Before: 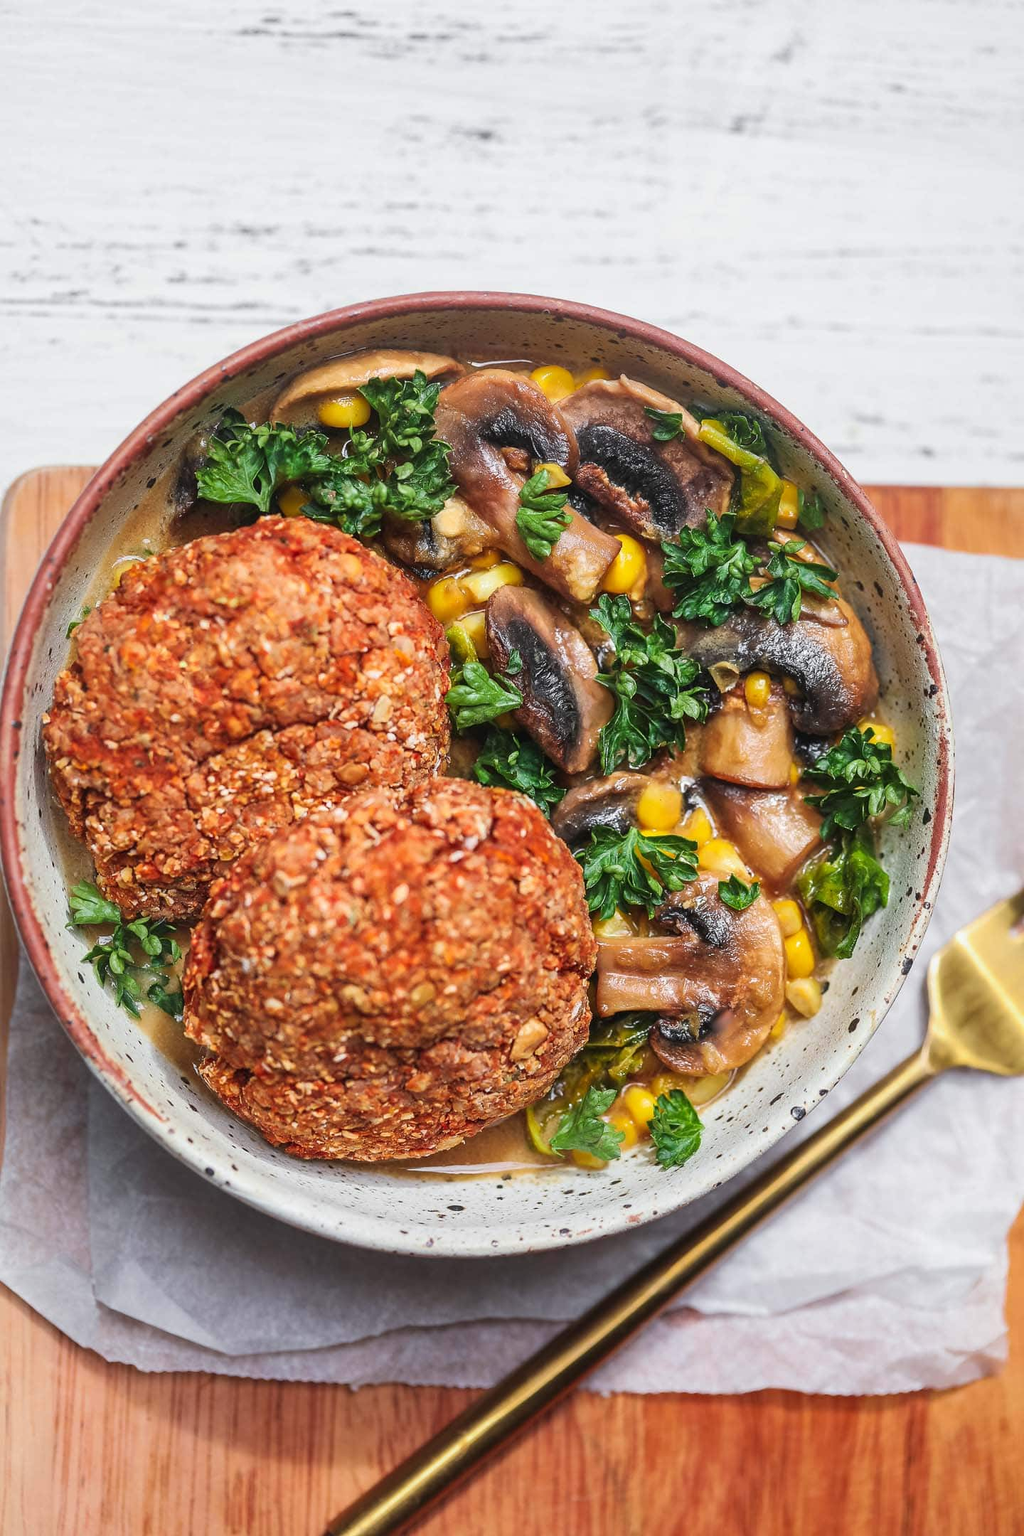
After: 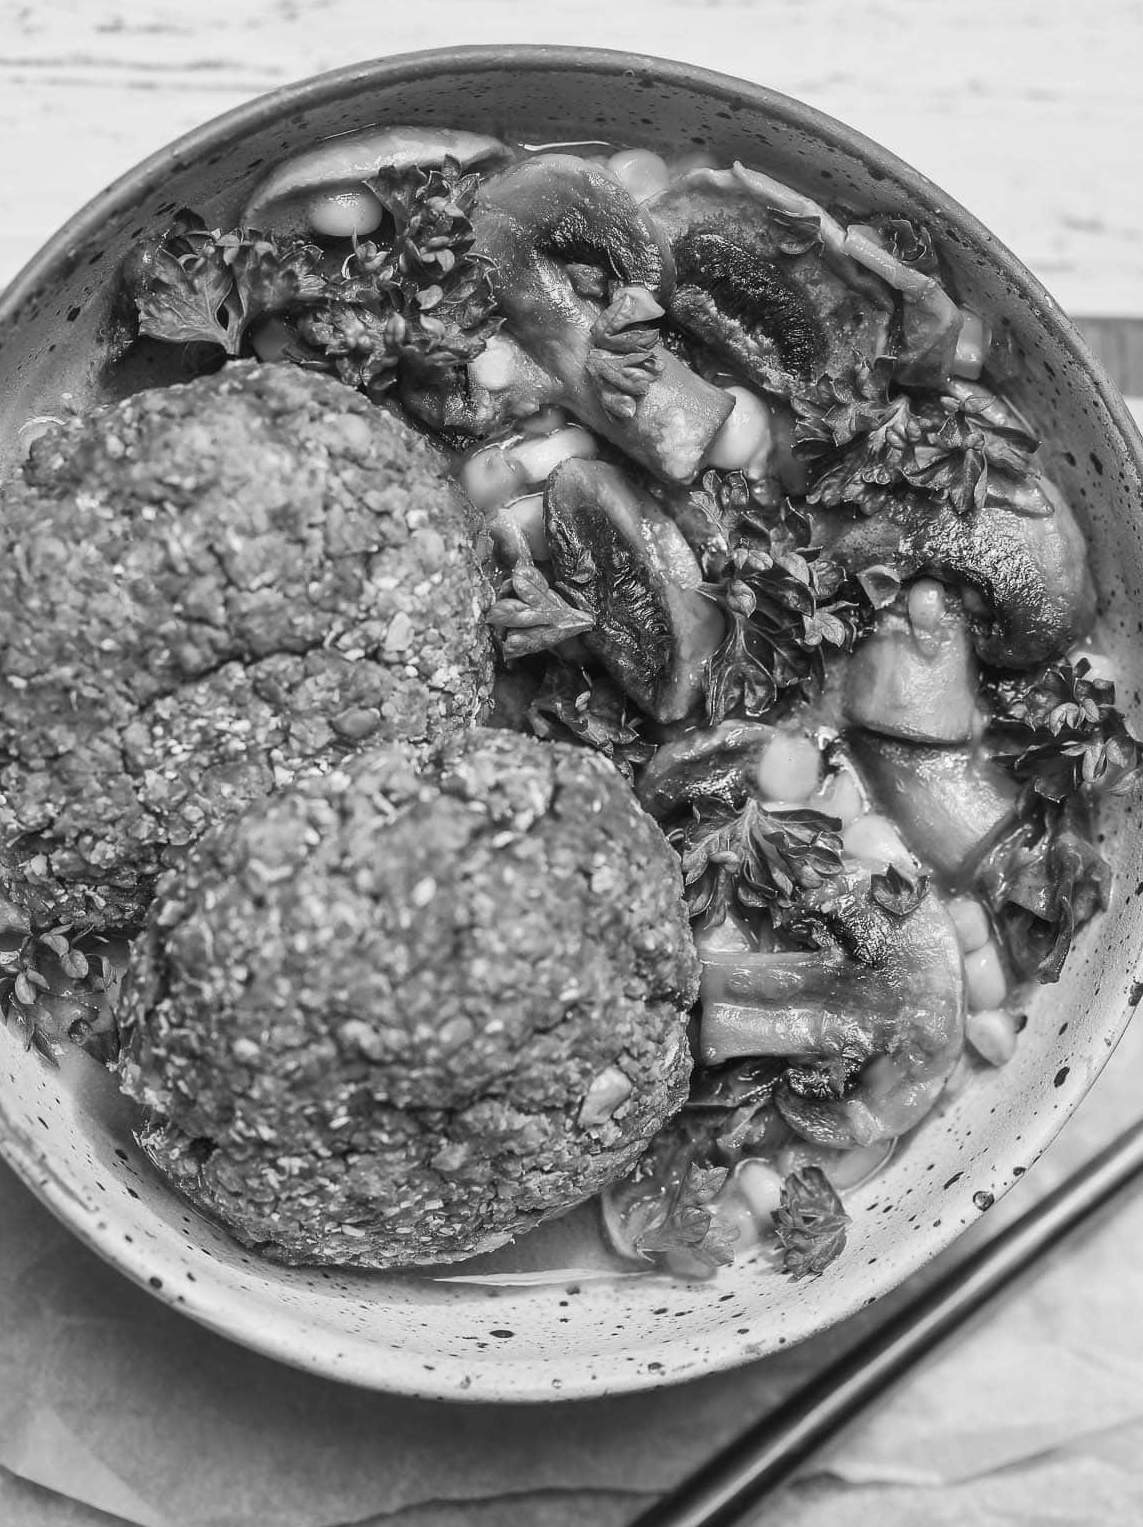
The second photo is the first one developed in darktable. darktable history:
monochrome: a 32, b 64, size 2.3
crop: left 9.712%, top 16.928%, right 10.845%, bottom 12.332%
